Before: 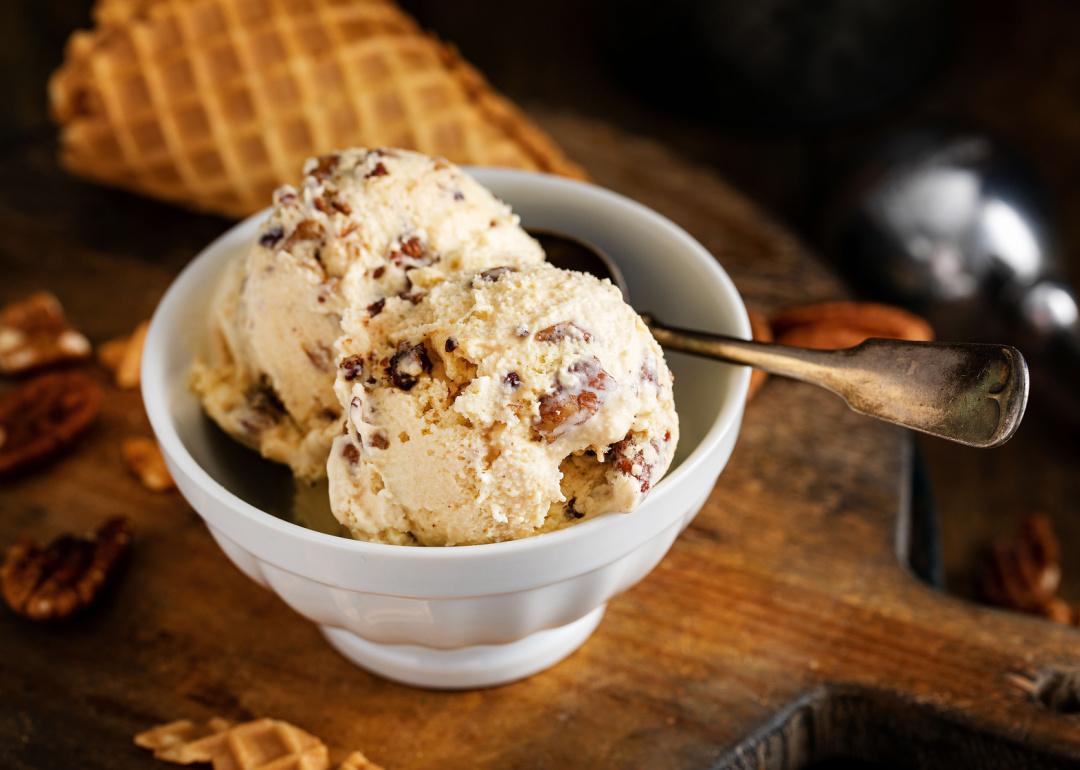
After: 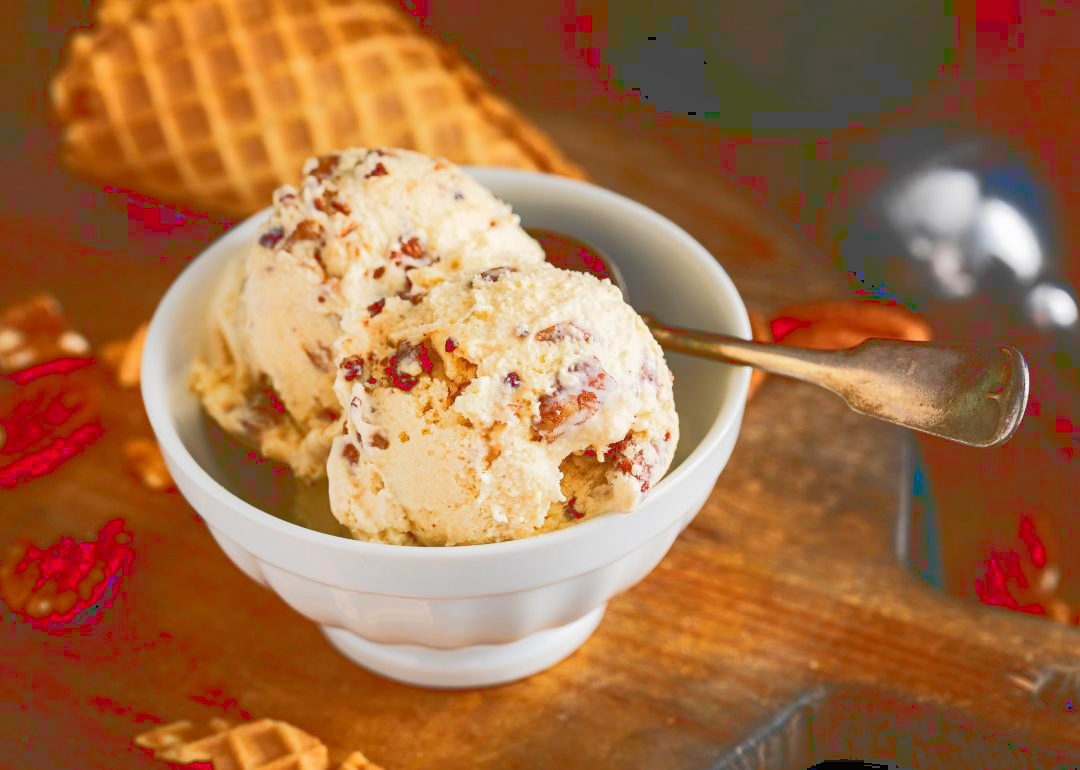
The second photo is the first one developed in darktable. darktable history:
tone curve: curves: ch0 [(0, 0) (0.003, 0.301) (0.011, 0.302) (0.025, 0.307) (0.044, 0.313) (0.069, 0.316) (0.1, 0.322) (0.136, 0.325) (0.177, 0.341) (0.224, 0.358) (0.277, 0.386) (0.335, 0.429) (0.399, 0.486) (0.468, 0.556) (0.543, 0.644) (0.623, 0.728) (0.709, 0.796) (0.801, 0.854) (0.898, 0.908) (1, 1)], color space Lab, linked channels, preserve colors none
local contrast: mode bilateral grid, contrast 100, coarseness 99, detail 90%, midtone range 0.2
